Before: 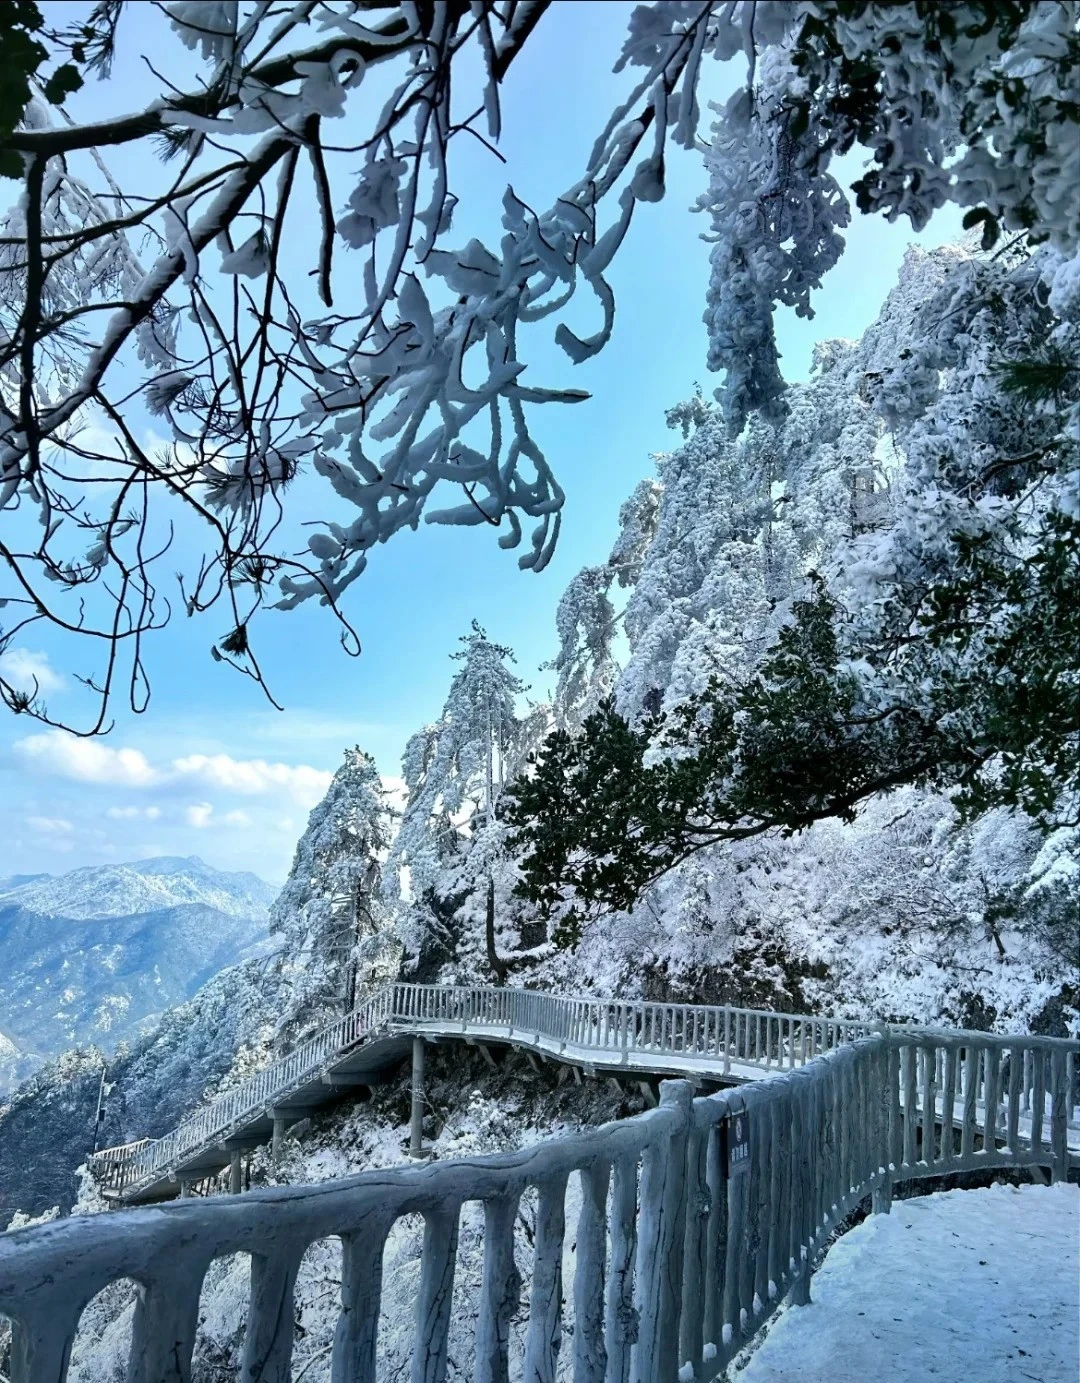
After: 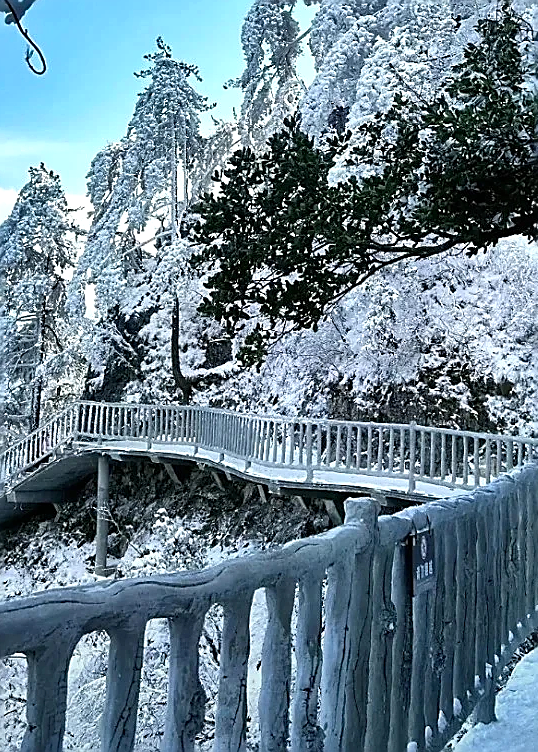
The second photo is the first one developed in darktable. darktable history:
crop: left 29.198%, top 42.088%, right 20.912%, bottom 3.499%
exposure: exposure 0.21 EV, compensate highlight preservation false
shadows and highlights: soften with gaussian
sharpen: radius 1.429, amount 1.259, threshold 0.625
